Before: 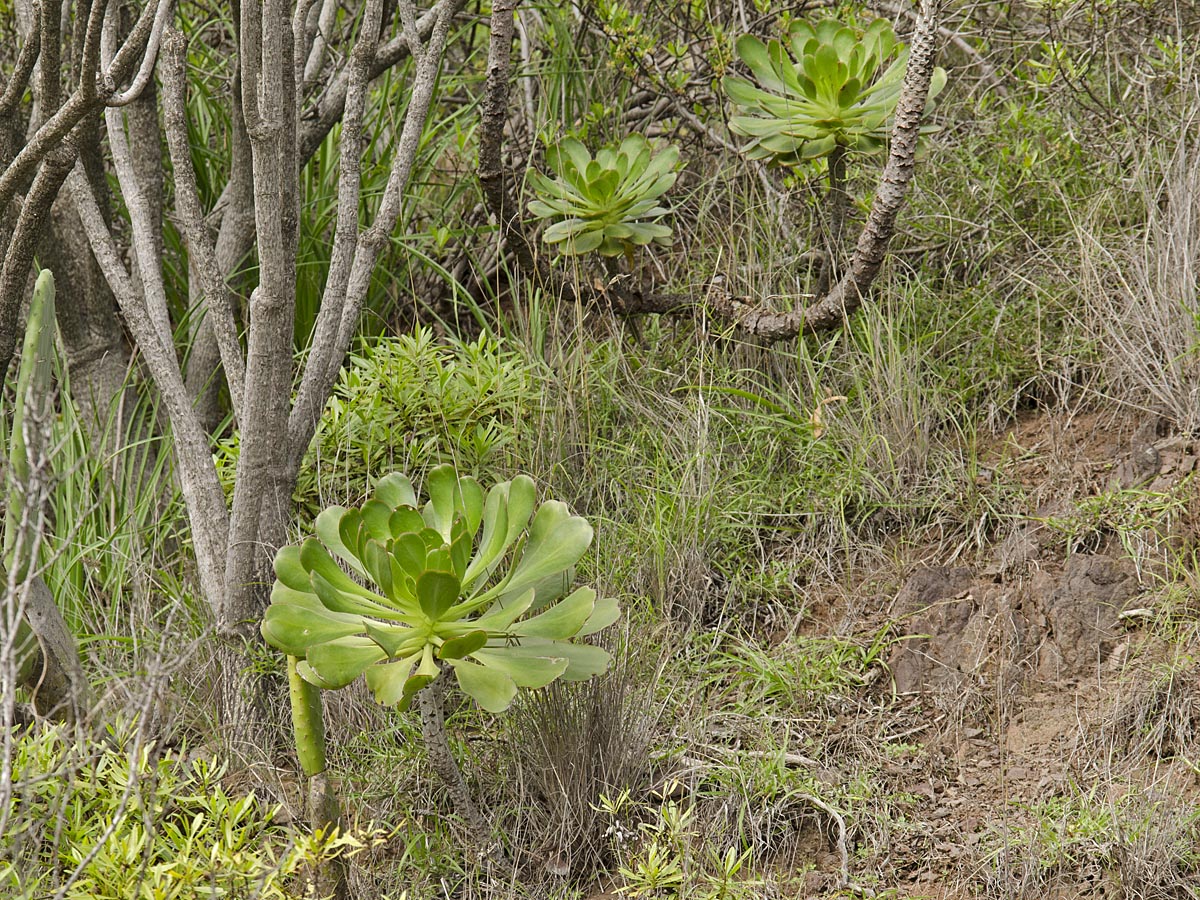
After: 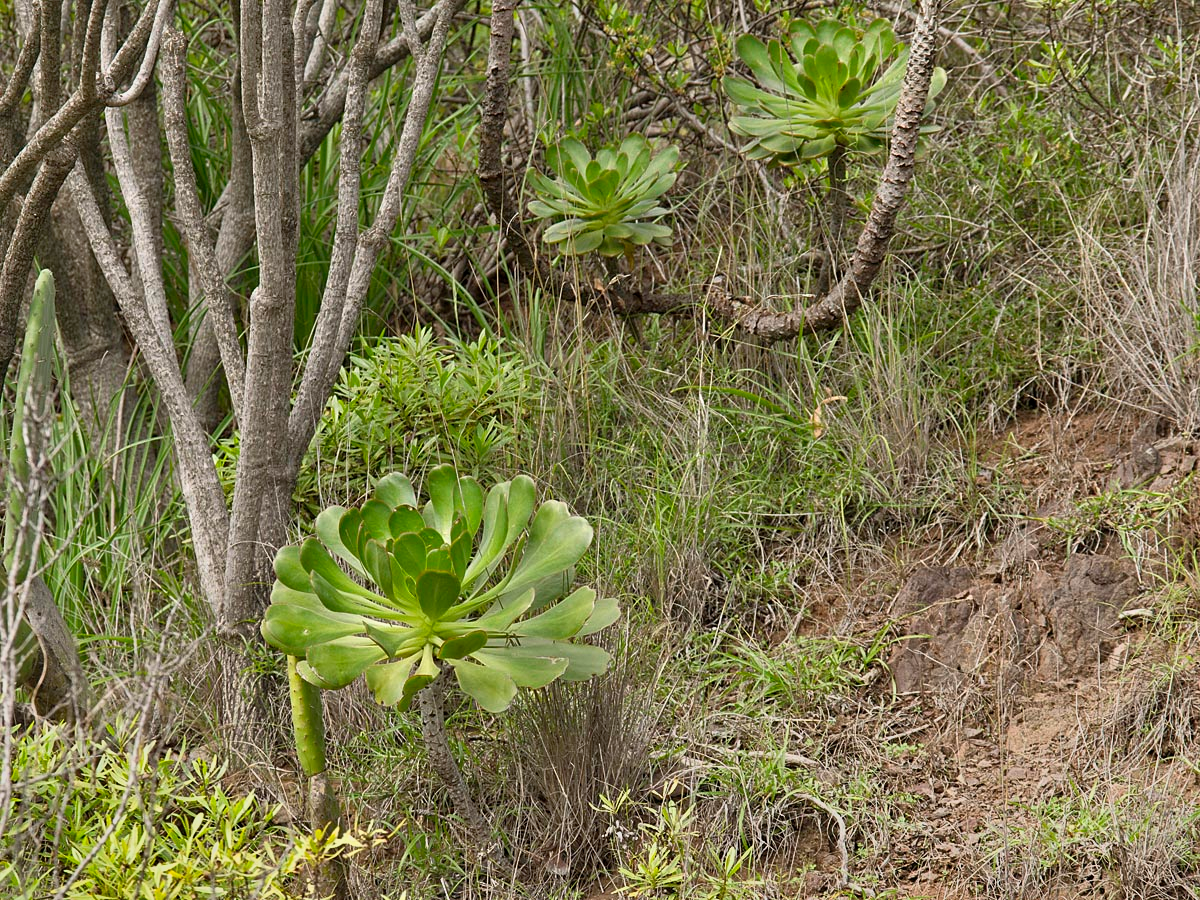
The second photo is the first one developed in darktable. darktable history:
shadows and highlights: shadows 53, soften with gaussian
tone equalizer: -7 EV -0.63 EV, -6 EV 1 EV, -5 EV -0.45 EV, -4 EV 0.43 EV, -3 EV 0.41 EV, -2 EV 0.15 EV, -1 EV -0.15 EV, +0 EV -0.39 EV, smoothing diameter 25%, edges refinement/feathering 10, preserve details guided filter
